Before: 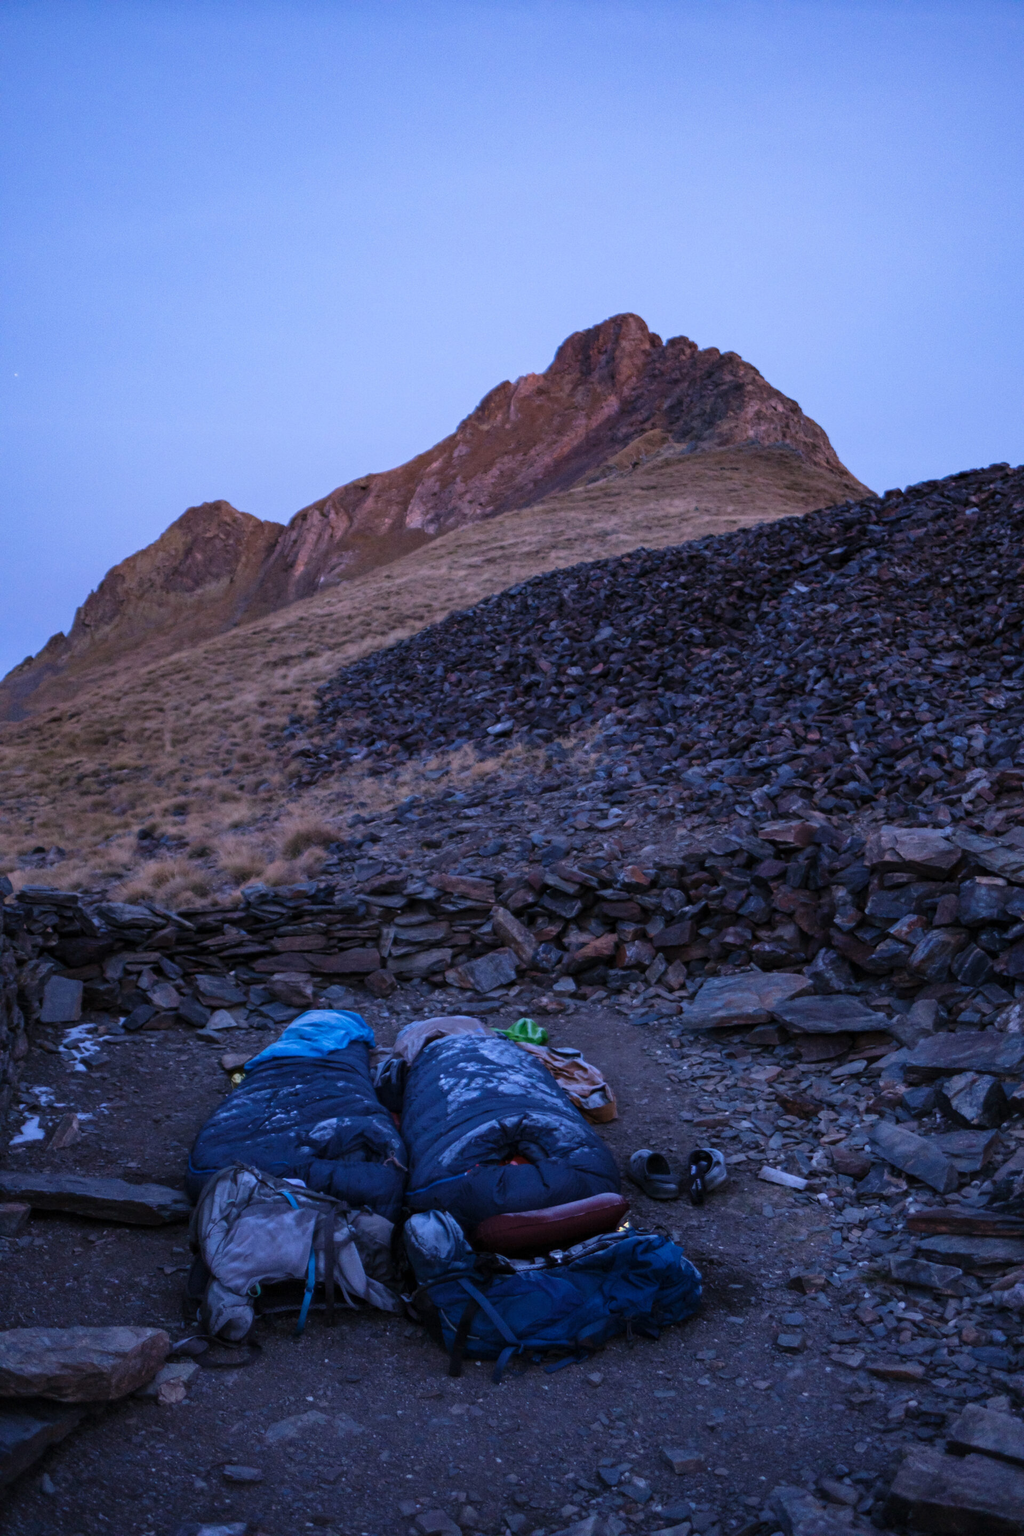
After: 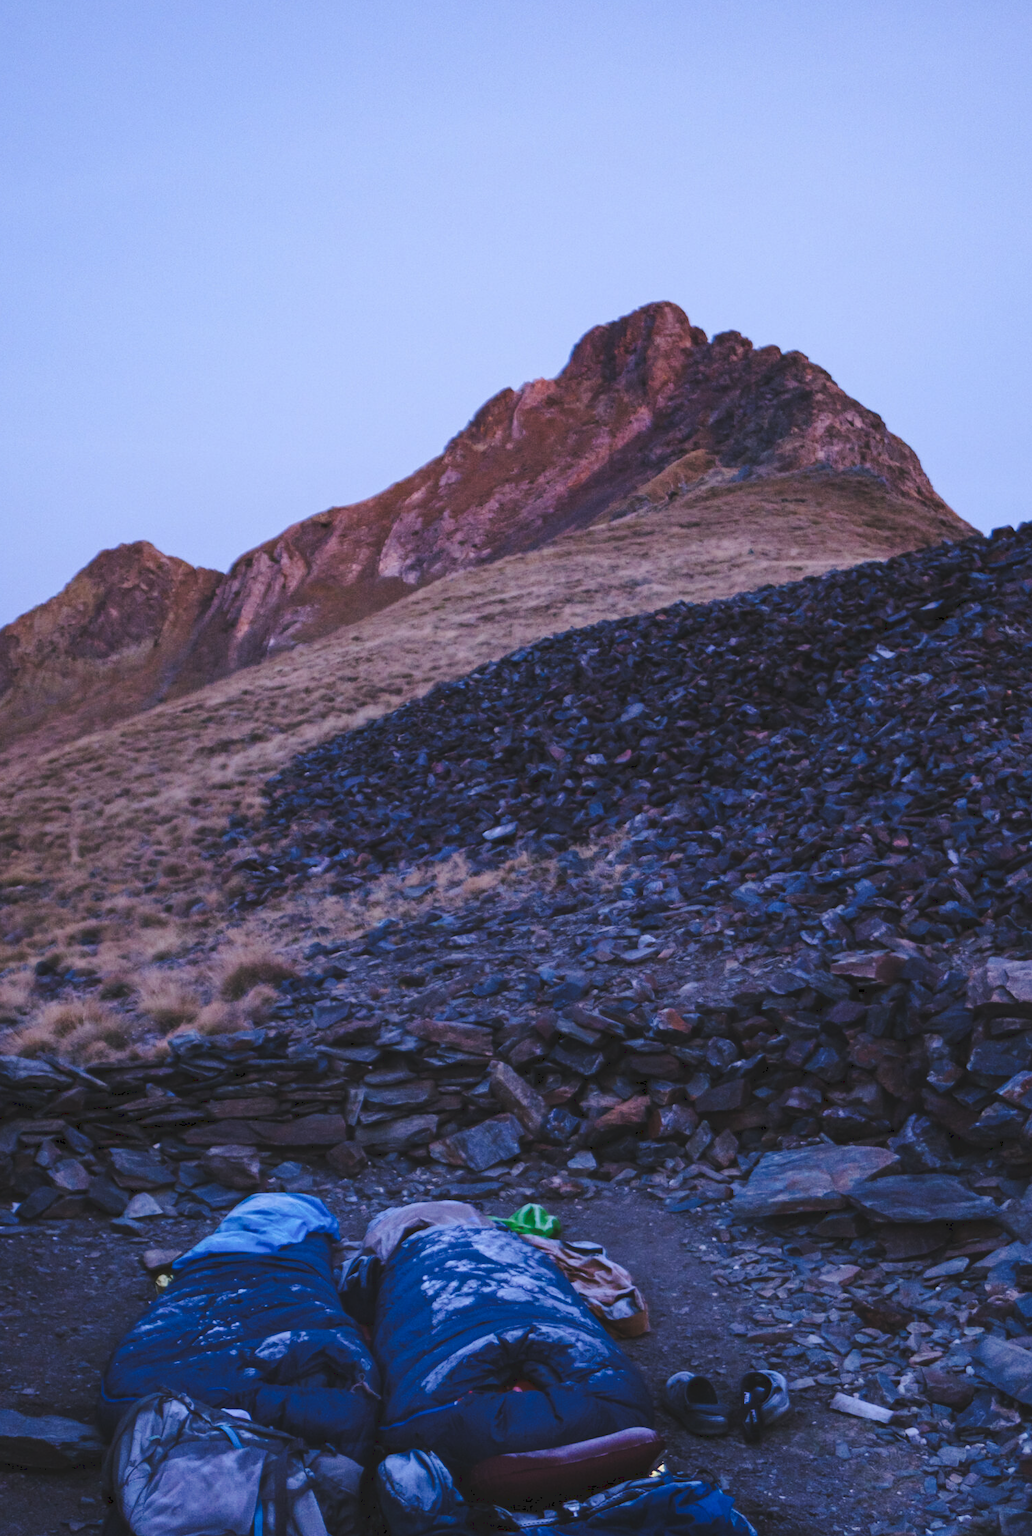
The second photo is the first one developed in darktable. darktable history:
rotate and perspective: crop left 0, crop top 0
tone curve: curves: ch0 [(0, 0) (0.003, 0.1) (0.011, 0.101) (0.025, 0.11) (0.044, 0.126) (0.069, 0.14) (0.1, 0.158) (0.136, 0.18) (0.177, 0.206) (0.224, 0.243) (0.277, 0.293) (0.335, 0.36) (0.399, 0.446) (0.468, 0.537) (0.543, 0.618) (0.623, 0.694) (0.709, 0.763) (0.801, 0.836) (0.898, 0.908) (1, 1)], preserve colors none
crop and rotate: left 10.77%, top 5.1%, right 10.41%, bottom 16.76%
